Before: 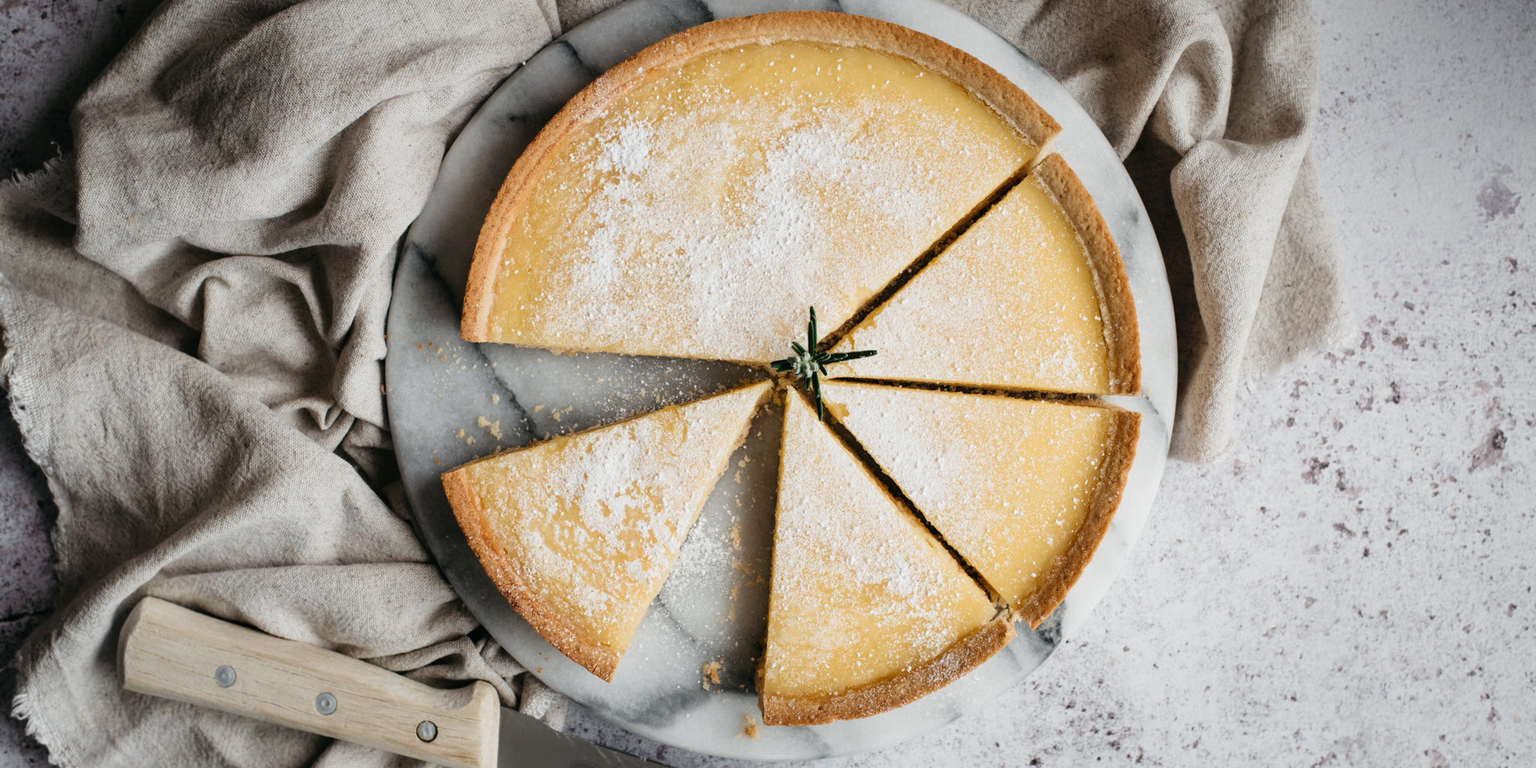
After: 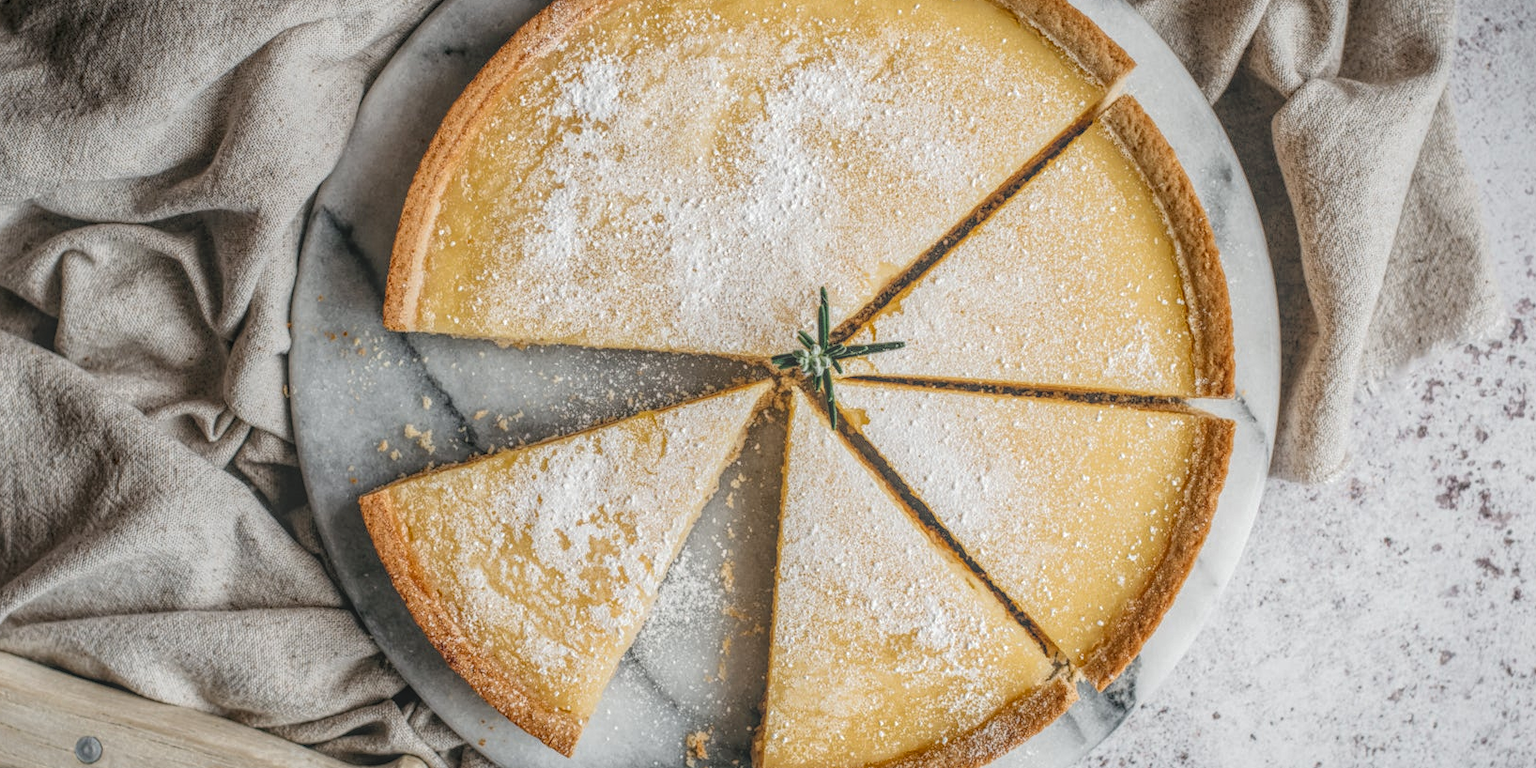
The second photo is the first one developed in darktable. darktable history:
crop and rotate: left 10.071%, top 10.071%, right 10.02%, bottom 10.02%
local contrast: highlights 20%, shadows 30%, detail 200%, midtone range 0.2
